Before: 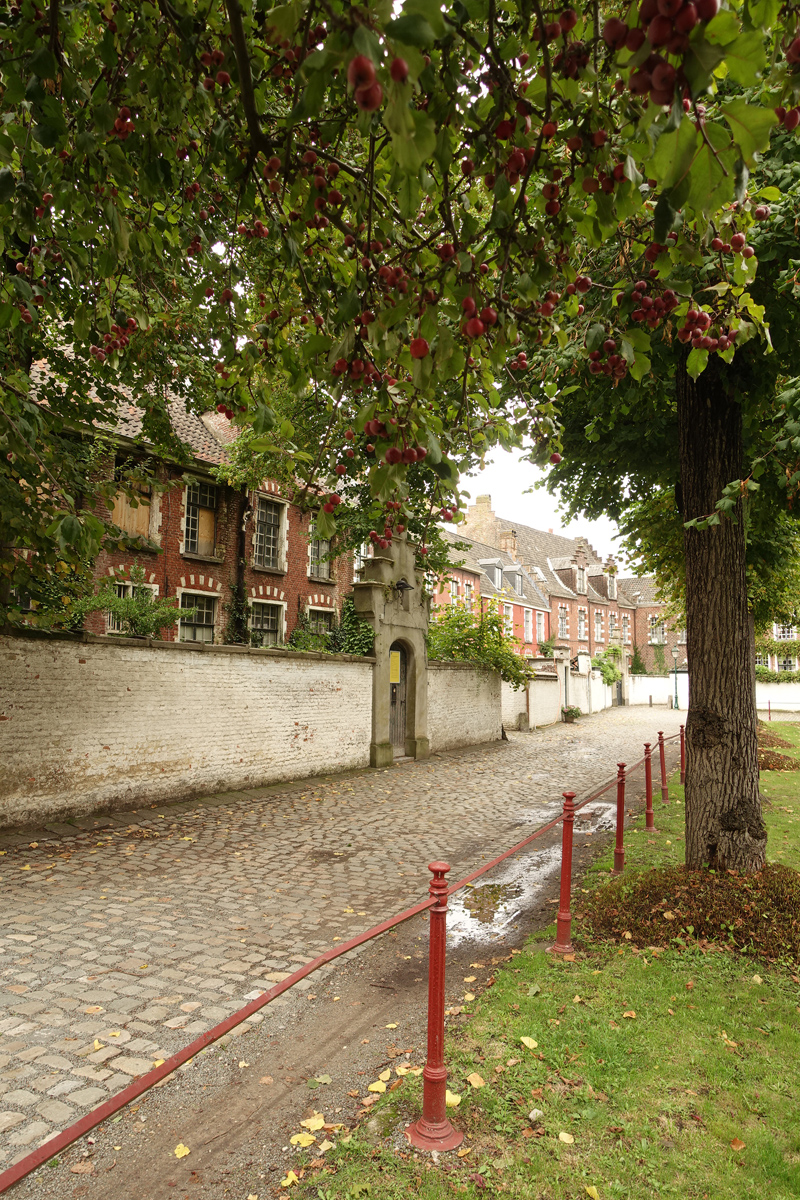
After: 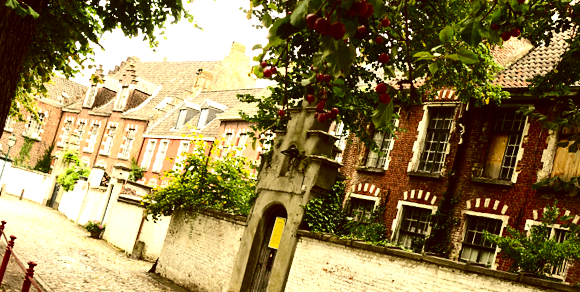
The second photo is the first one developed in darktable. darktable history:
crop and rotate: angle 16.12°, top 30.835%, bottom 35.653%
color balance: lift [1.005, 1.002, 0.998, 0.998], gamma [1, 1.021, 1.02, 0.979], gain [0.923, 1.066, 1.056, 0.934]
tone equalizer: -8 EV -0.75 EV, -7 EV -0.7 EV, -6 EV -0.6 EV, -5 EV -0.4 EV, -3 EV 0.4 EV, -2 EV 0.6 EV, -1 EV 0.7 EV, +0 EV 0.75 EV, edges refinement/feathering 500, mask exposure compensation -1.57 EV, preserve details no
exposure: black level correction 0.001, exposure 0.5 EV, compensate exposure bias true, compensate highlight preservation false
haze removal: compatibility mode true, adaptive false
contrast brightness saturation: contrast 0.22, brightness -0.19, saturation 0.24
